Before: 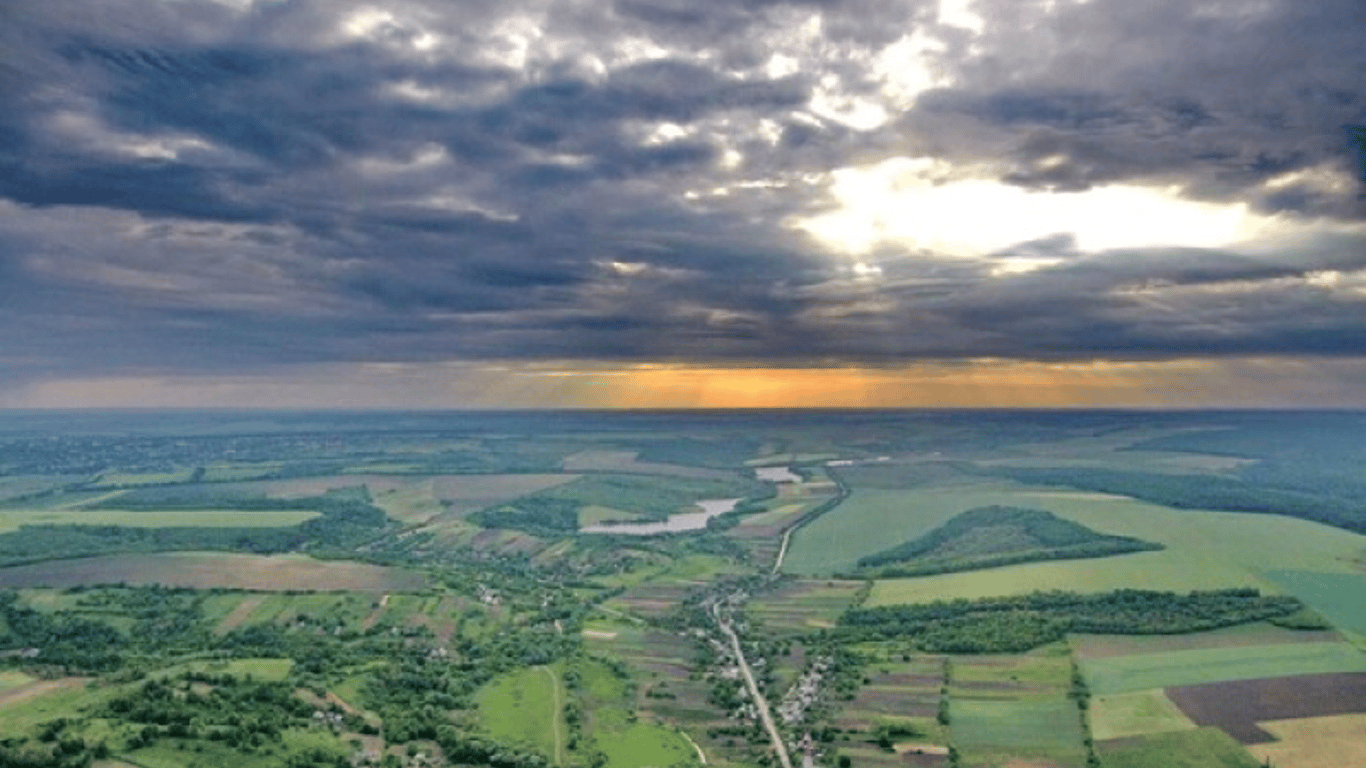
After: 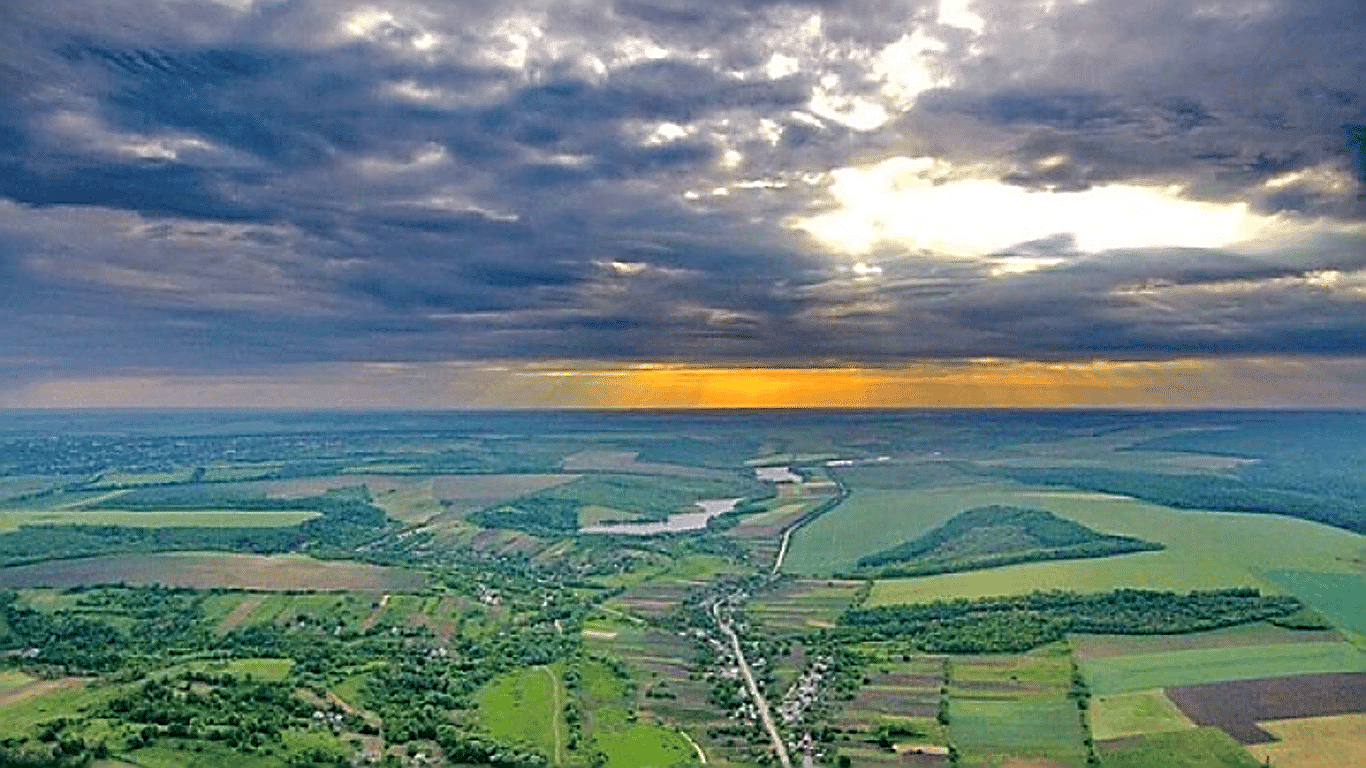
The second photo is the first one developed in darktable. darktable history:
color balance rgb: perceptual saturation grading › global saturation 25%, global vibrance 20%
sharpen: amount 2
